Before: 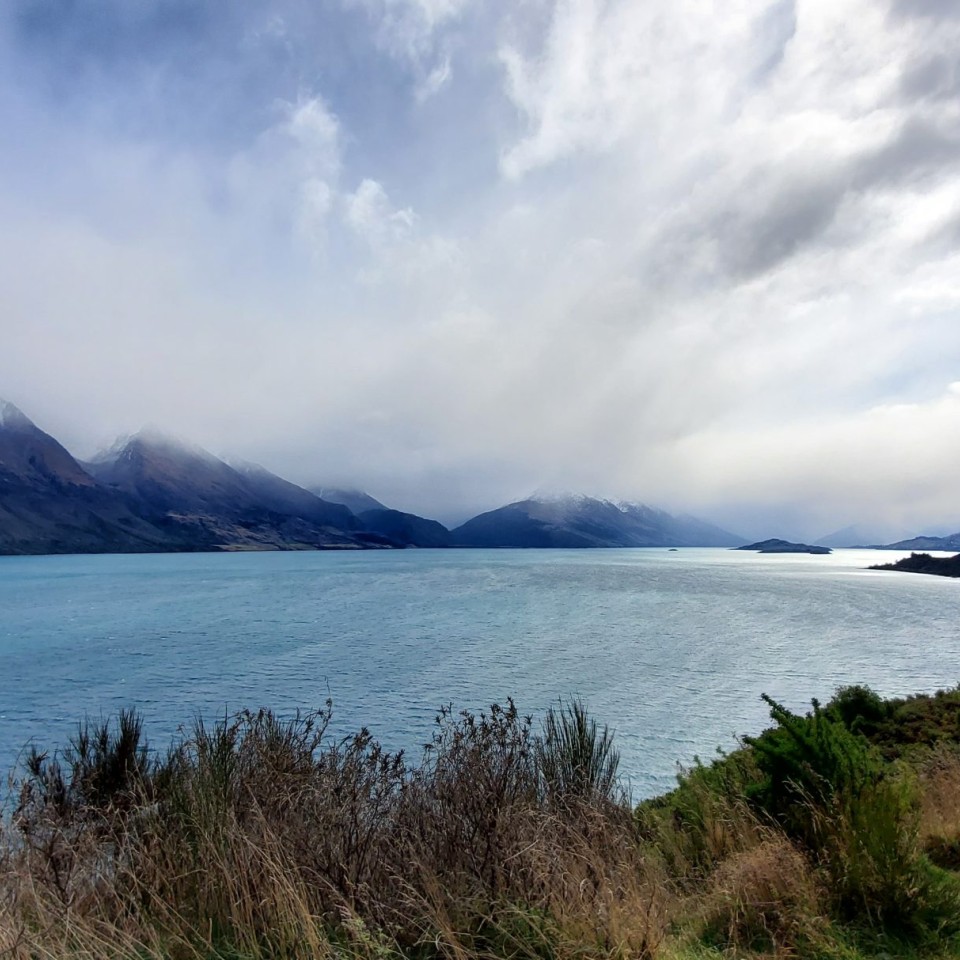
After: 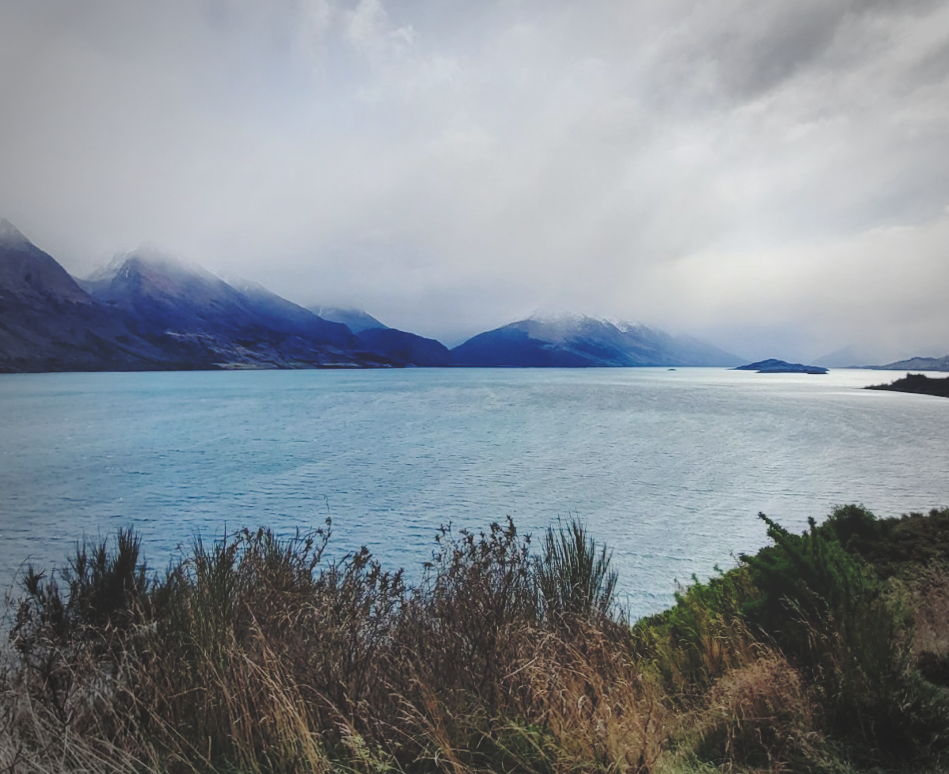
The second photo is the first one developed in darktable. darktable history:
rotate and perspective: rotation 0.174°, lens shift (vertical) 0.013, lens shift (horizontal) 0.019, shear 0.001, automatic cropping original format, crop left 0.007, crop right 0.991, crop top 0.016, crop bottom 0.997
base curve: curves: ch0 [(0, 0.024) (0.055, 0.065) (0.121, 0.166) (0.236, 0.319) (0.693, 0.726) (1, 1)], preserve colors none
vignetting: fall-off start 67.15%, brightness -0.442, saturation -0.691, width/height ratio 1.011, unbound false
color balance rgb: contrast -10%
crop and rotate: top 18.507%
local contrast: highlights 100%, shadows 100%, detail 120%, midtone range 0.2
